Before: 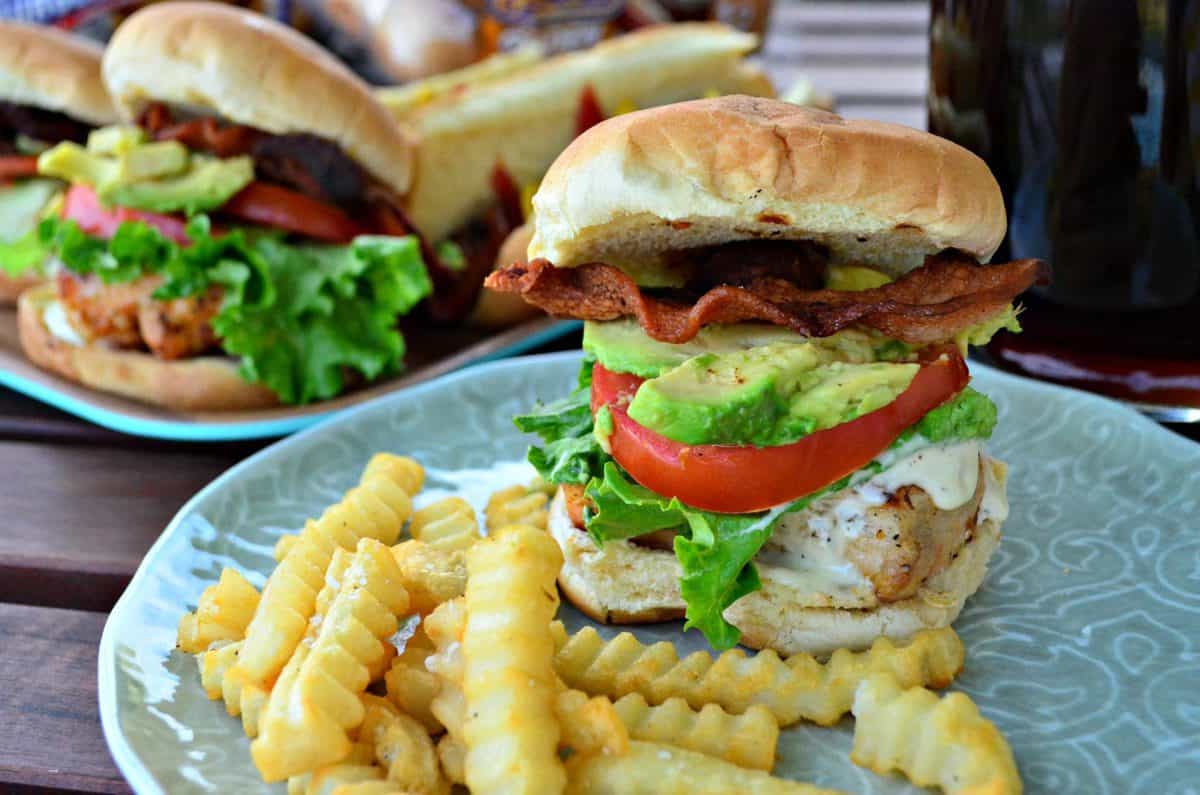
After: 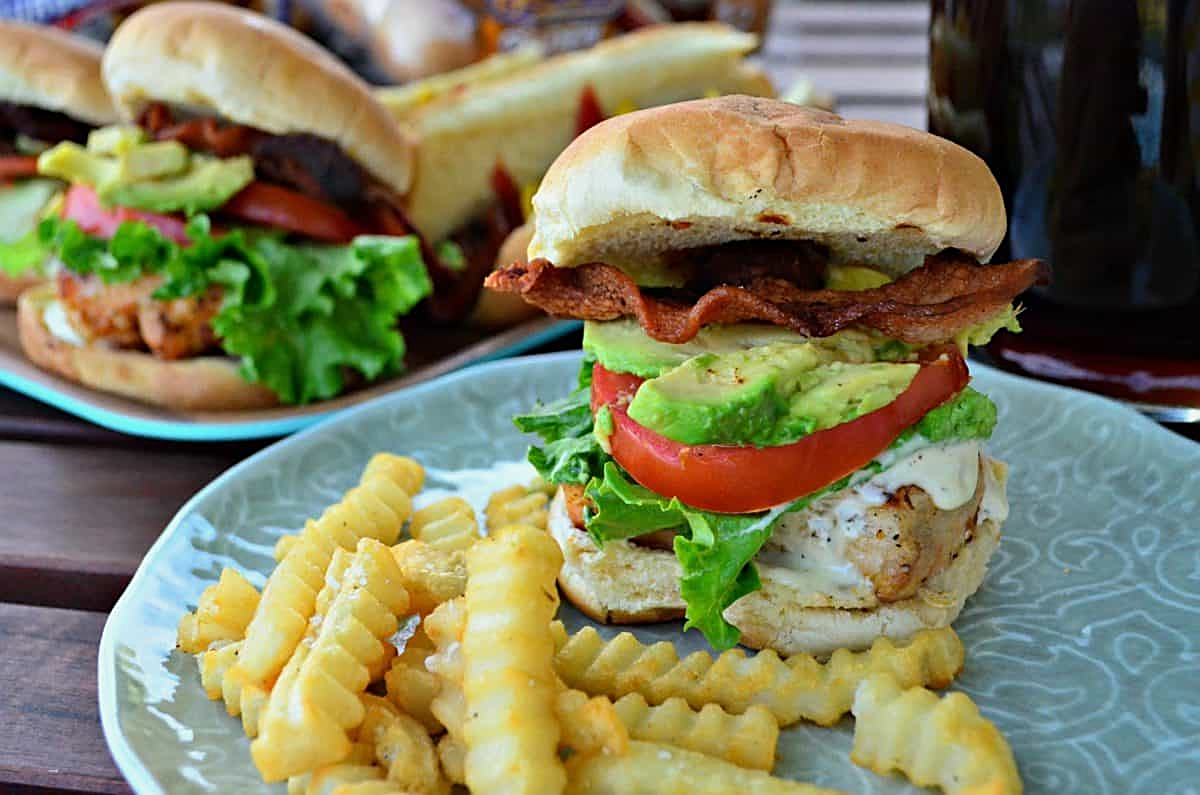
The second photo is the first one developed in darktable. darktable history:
sharpen: amount 0.492
exposure: exposure -0.116 EV, compensate highlight preservation false
